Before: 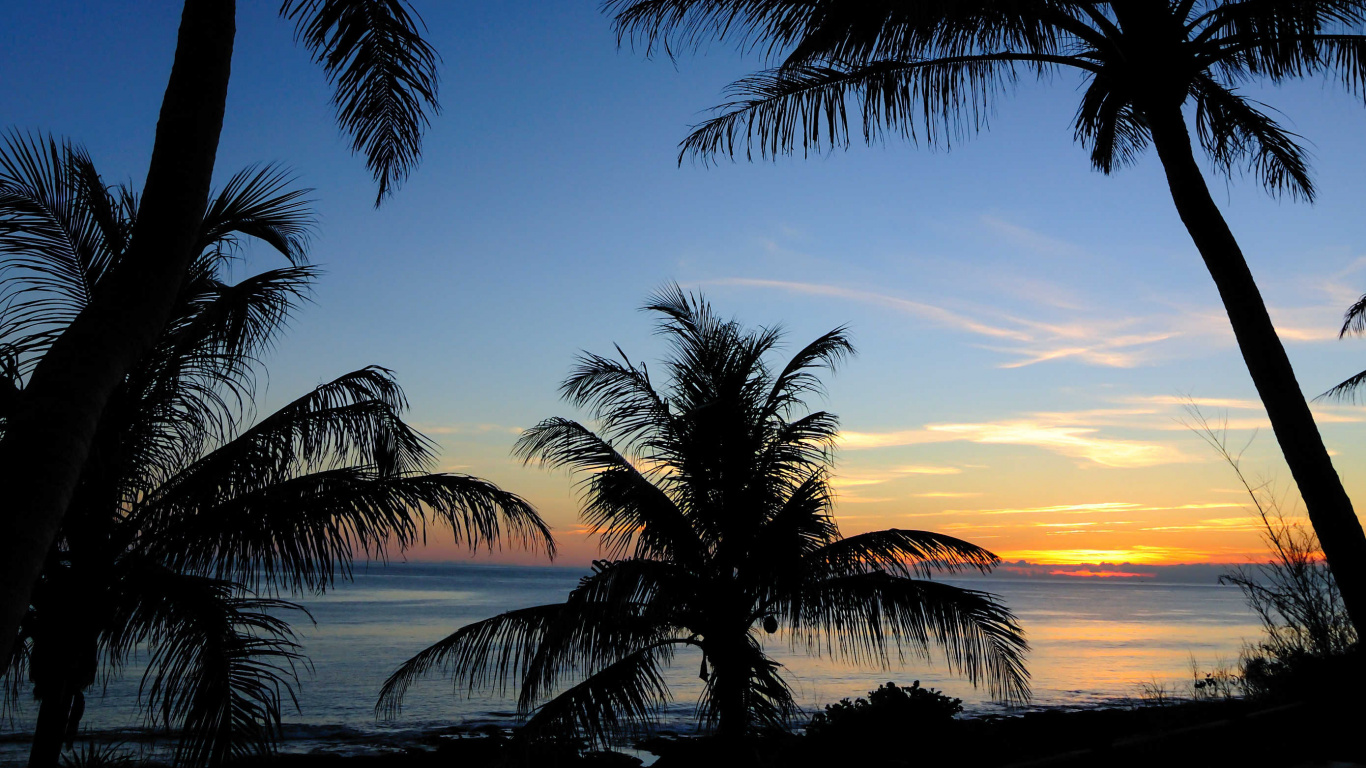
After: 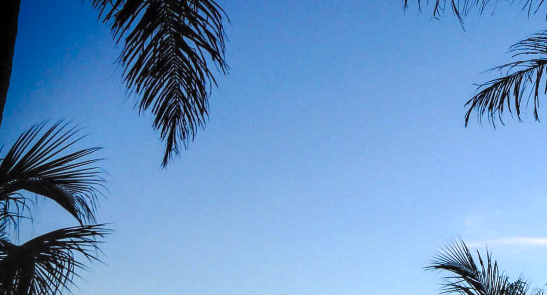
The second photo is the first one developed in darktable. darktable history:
crop: left 15.659%, top 5.463%, right 44.239%, bottom 56.079%
exposure: black level correction 0, exposure 0.908 EV, compensate exposure bias true, compensate highlight preservation false
local contrast: detail 130%
shadows and highlights: shadows -86.64, highlights -35.31, soften with gaussian
tone curve: curves: ch0 [(0, 0) (0.003, 0.04) (0.011, 0.053) (0.025, 0.077) (0.044, 0.104) (0.069, 0.127) (0.1, 0.15) (0.136, 0.177) (0.177, 0.215) (0.224, 0.254) (0.277, 0.3) (0.335, 0.355) (0.399, 0.41) (0.468, 0.477) (0.543, 0.554) (0.623, 0.636) (0.709, 0.72) (0.801, 0.804) (0.898, 0.892) (1, 1)], preserve colors none
